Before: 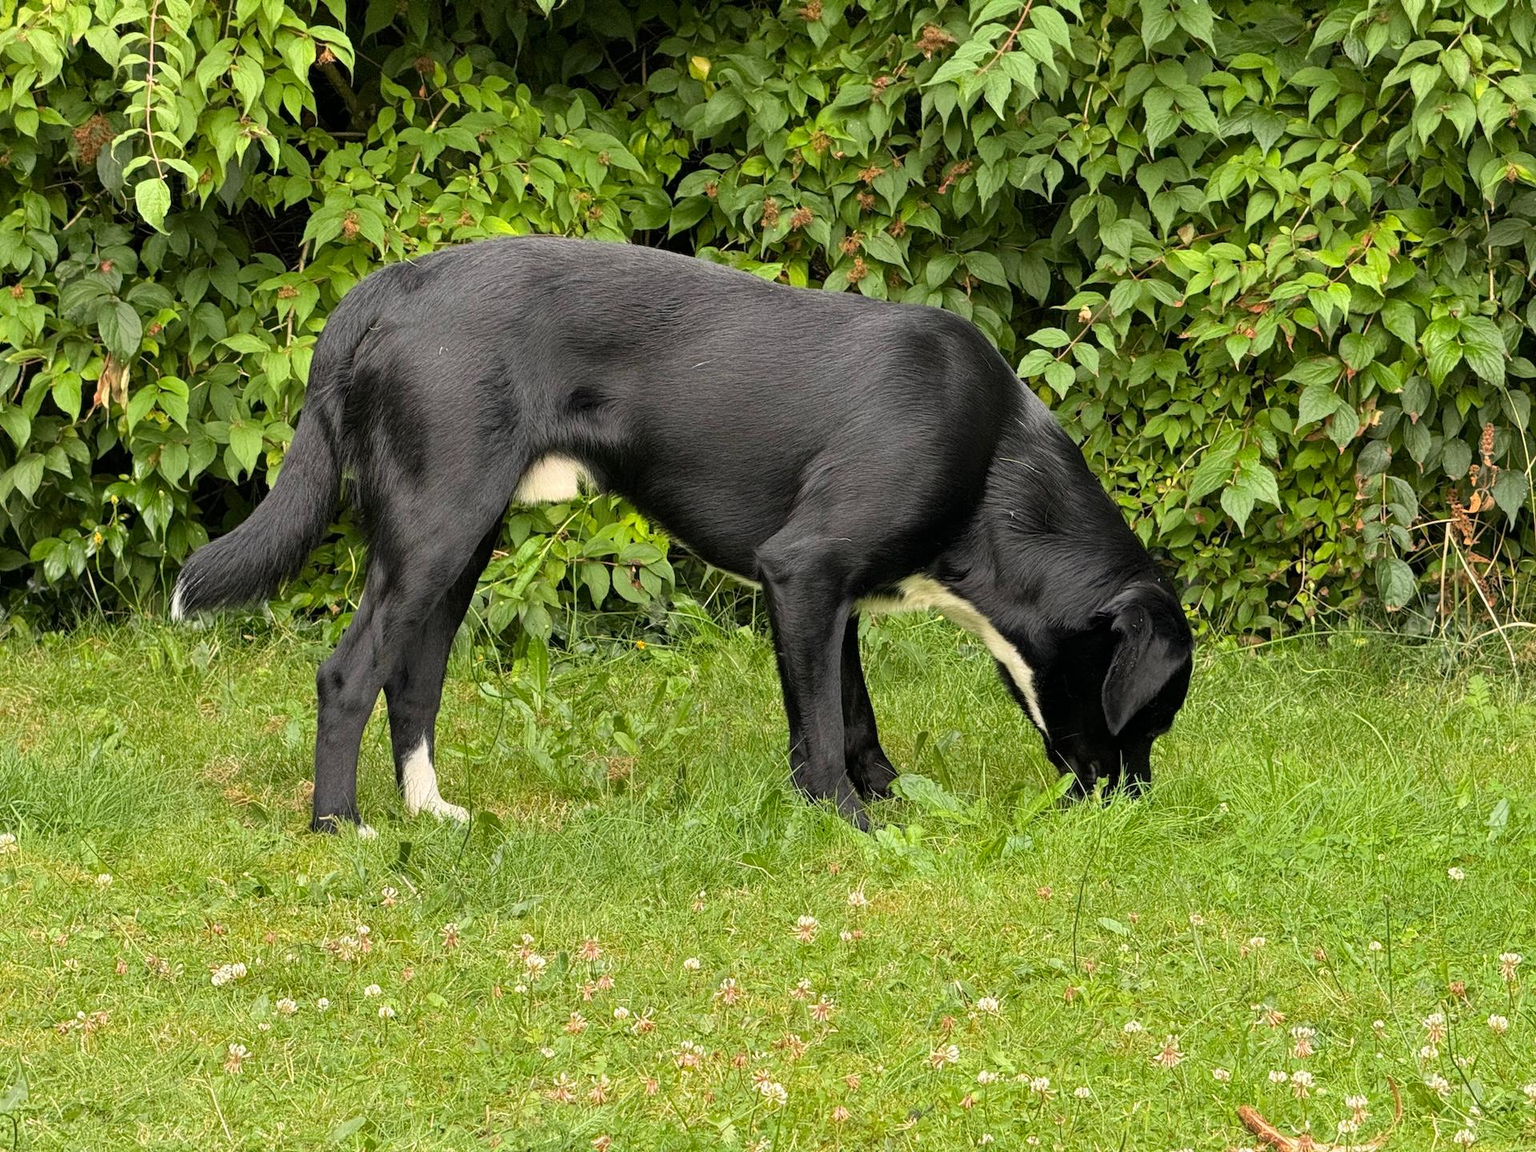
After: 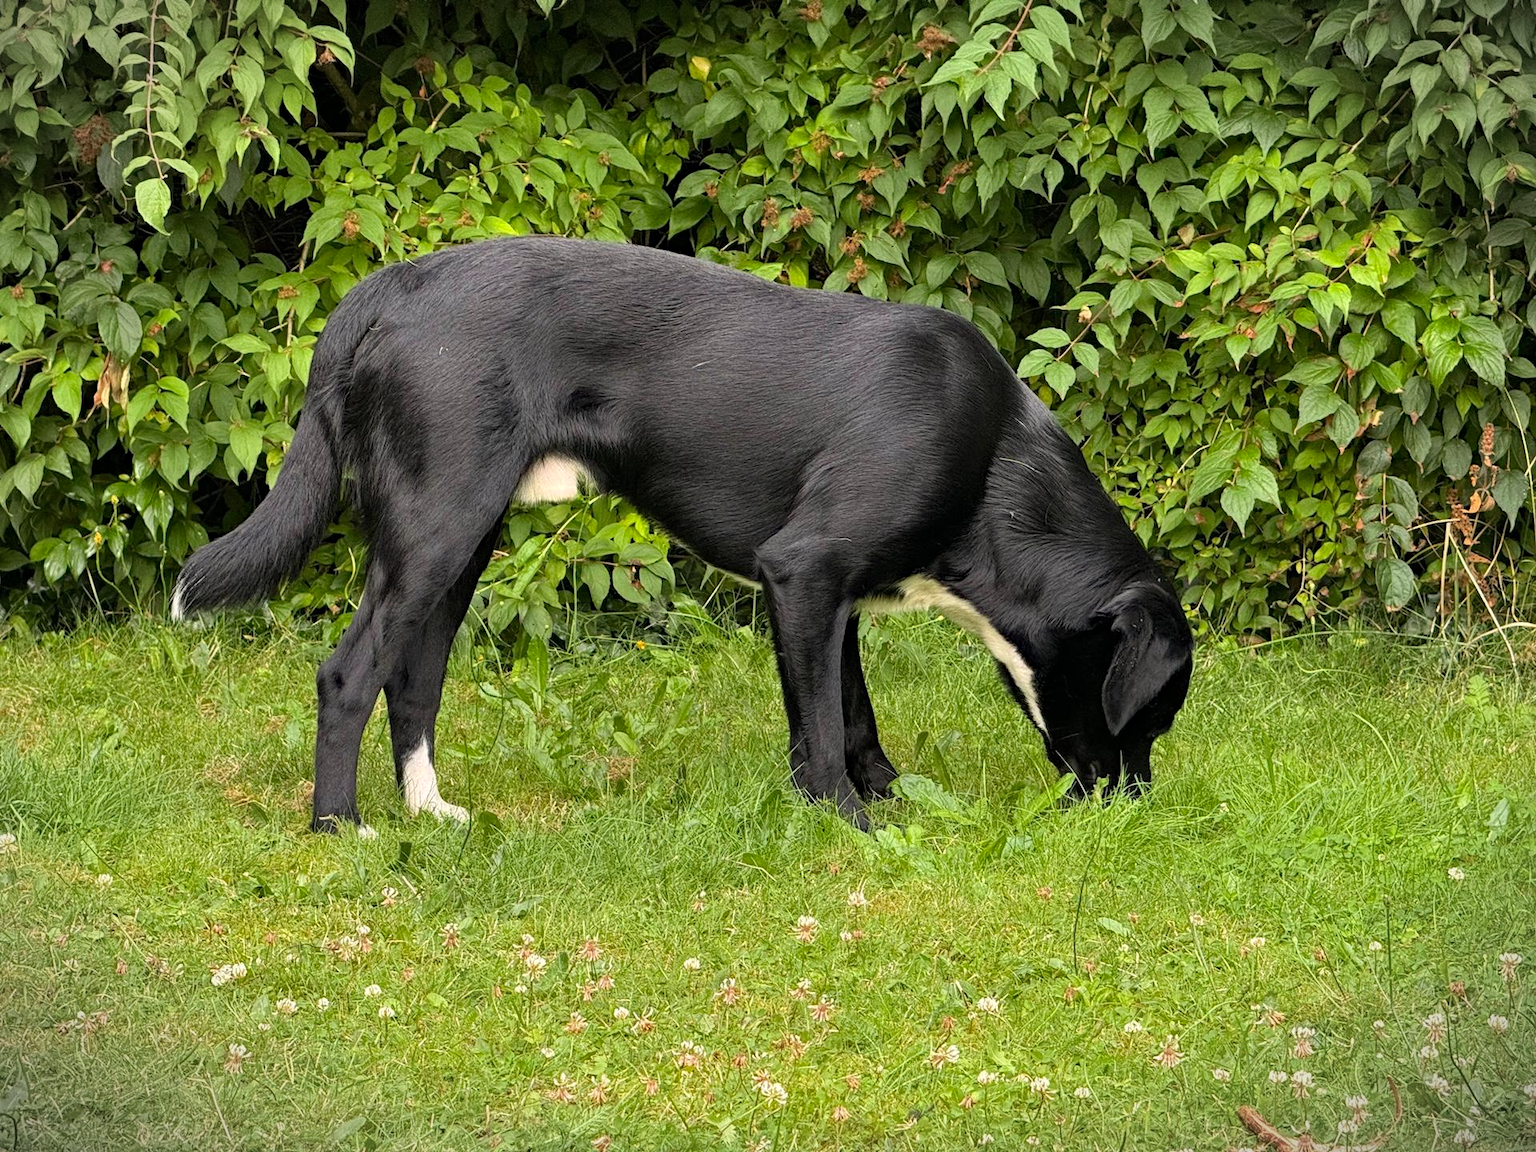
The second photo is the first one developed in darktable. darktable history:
vignetting: fall-off start 100.07%, brightness -0.68, width/height ratio 1.31
haze removal: compatibility mode true, adaptive false
